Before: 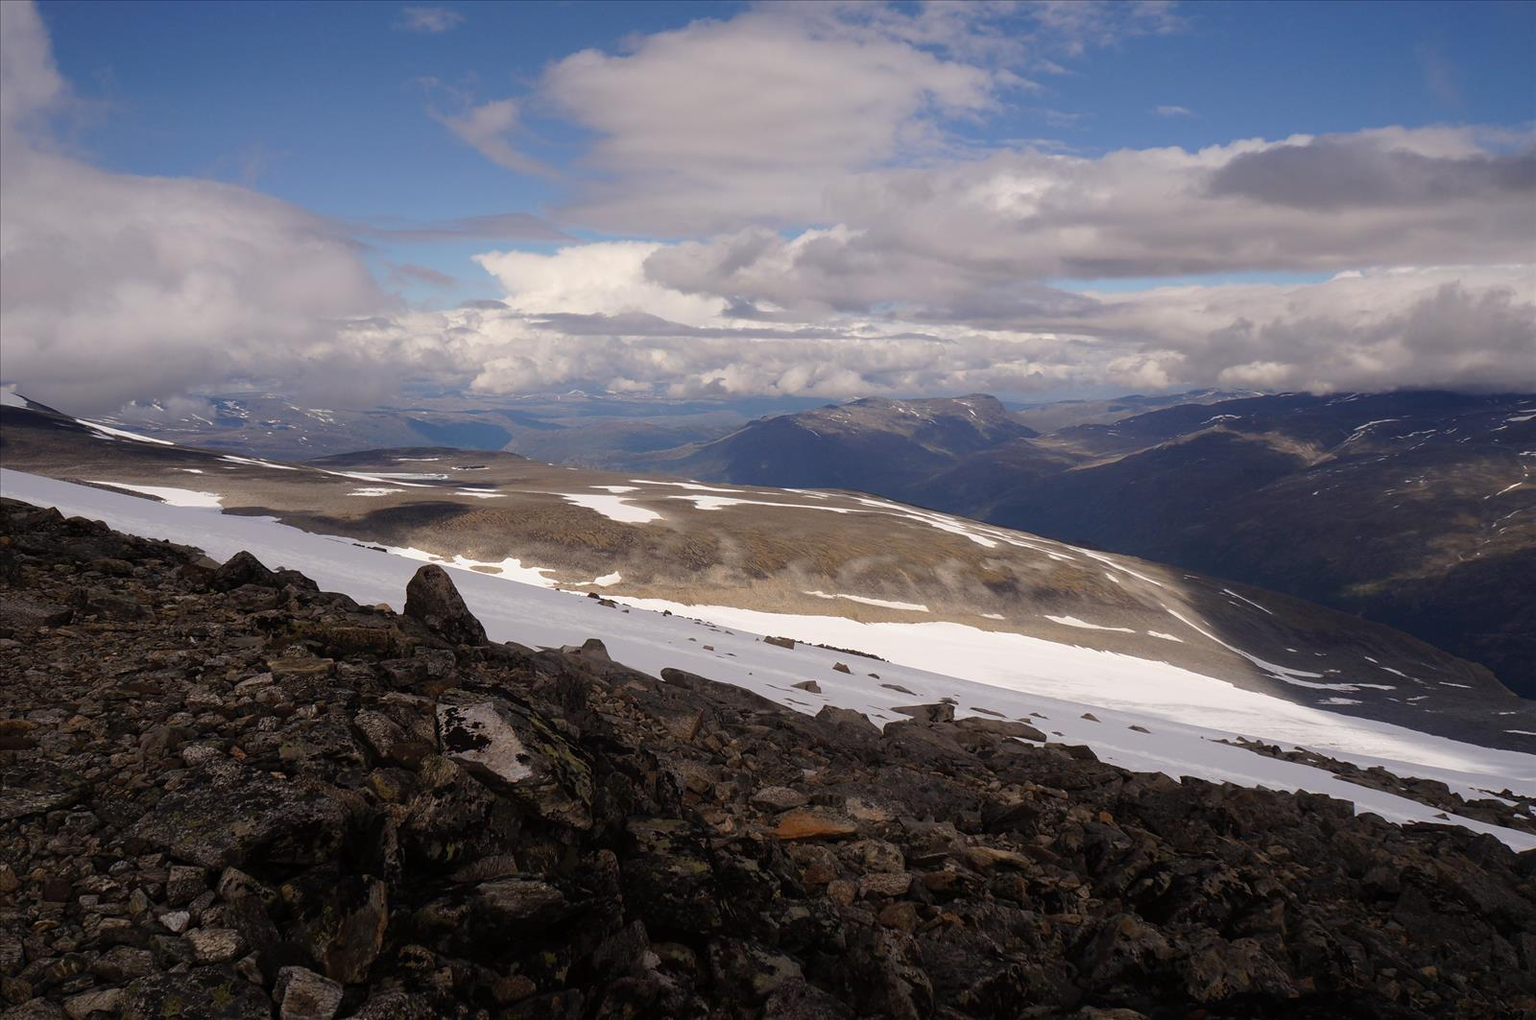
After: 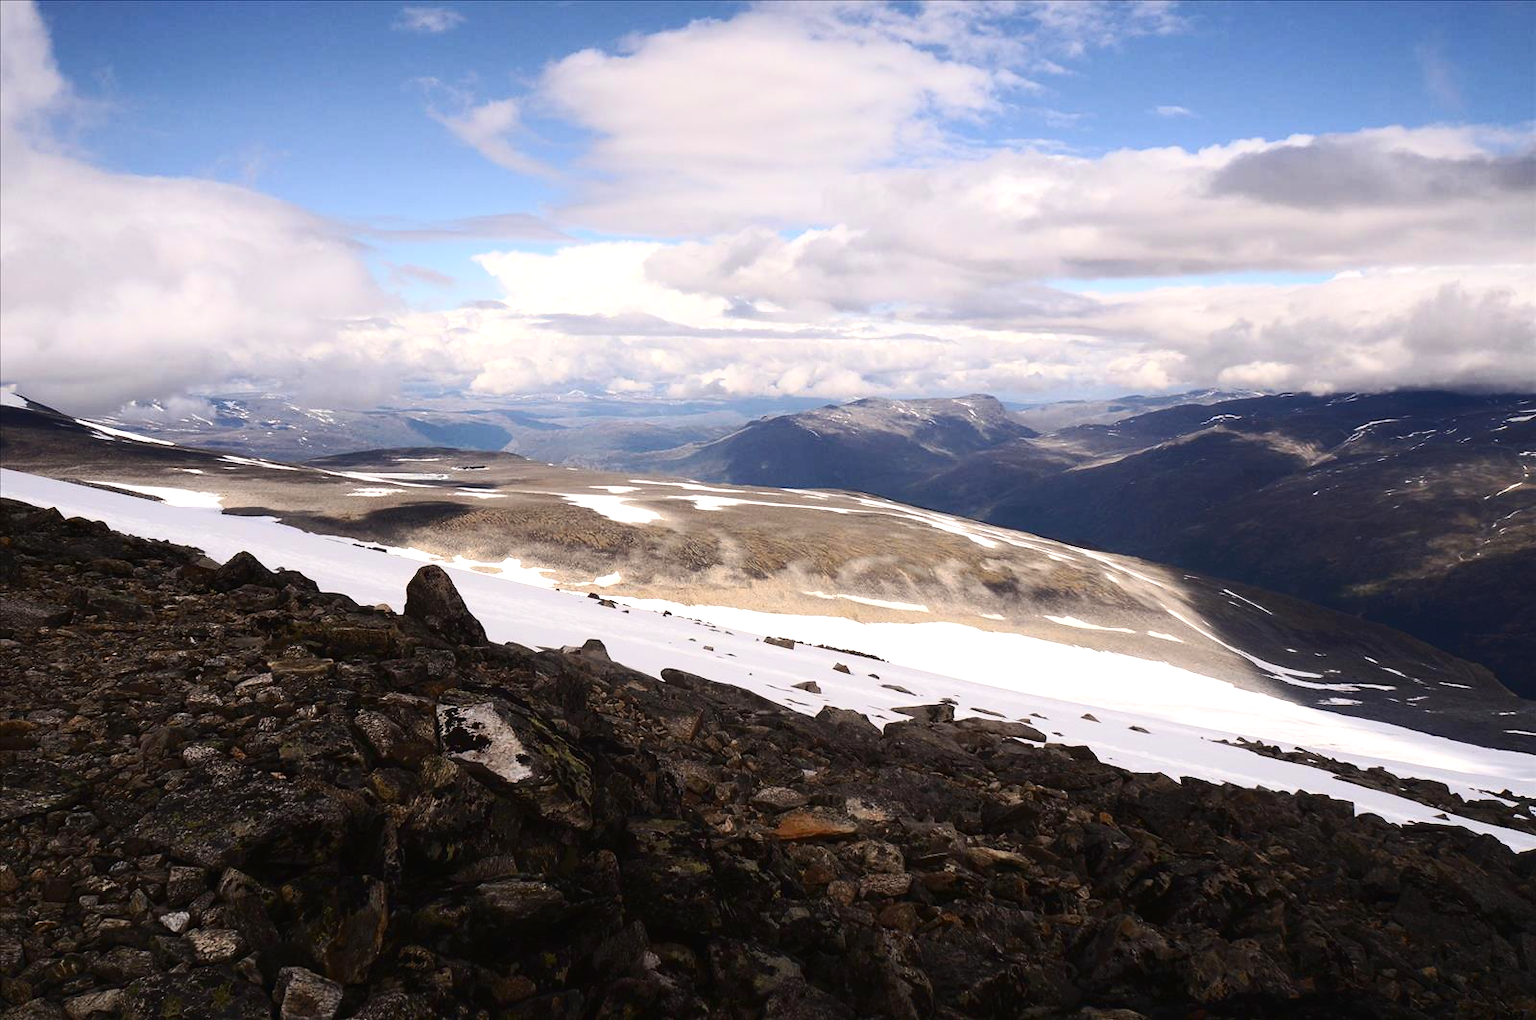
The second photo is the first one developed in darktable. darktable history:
contrast brightness saturation: contrast 0.271
exposure: black level correction -0.002, exposure 0.712 EV, compensate highlight preservation false
